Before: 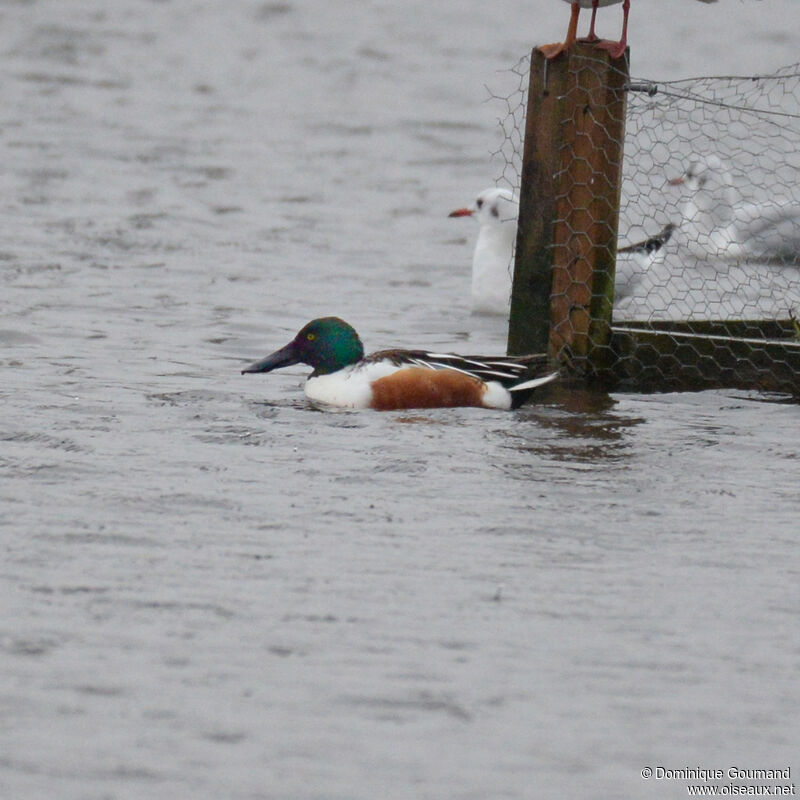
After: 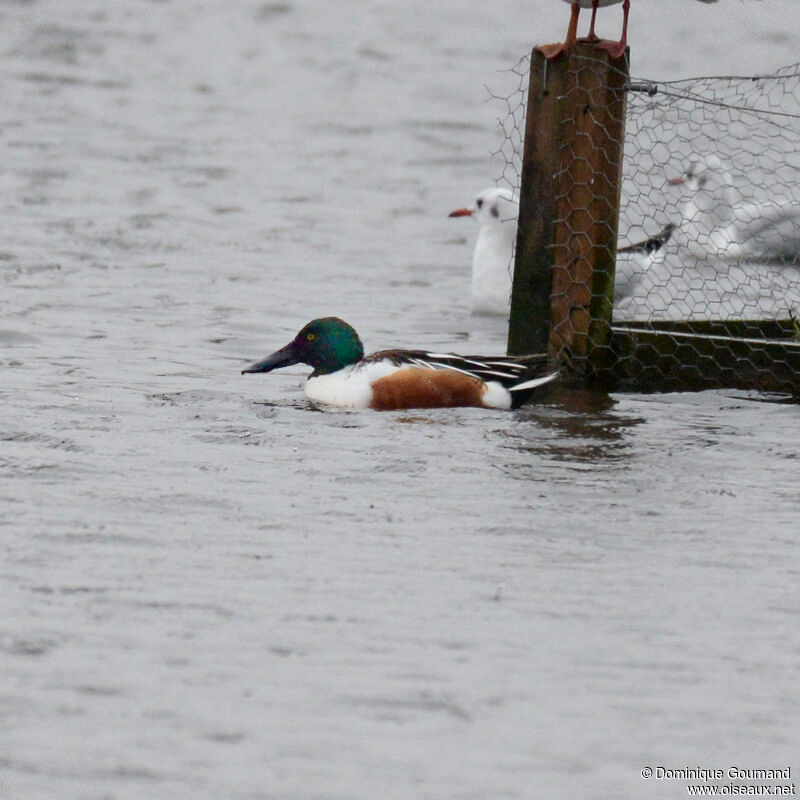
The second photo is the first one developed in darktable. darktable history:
shadows and highlights: shadows -62.36, white point adjustment -5.27, highlights 60.46
